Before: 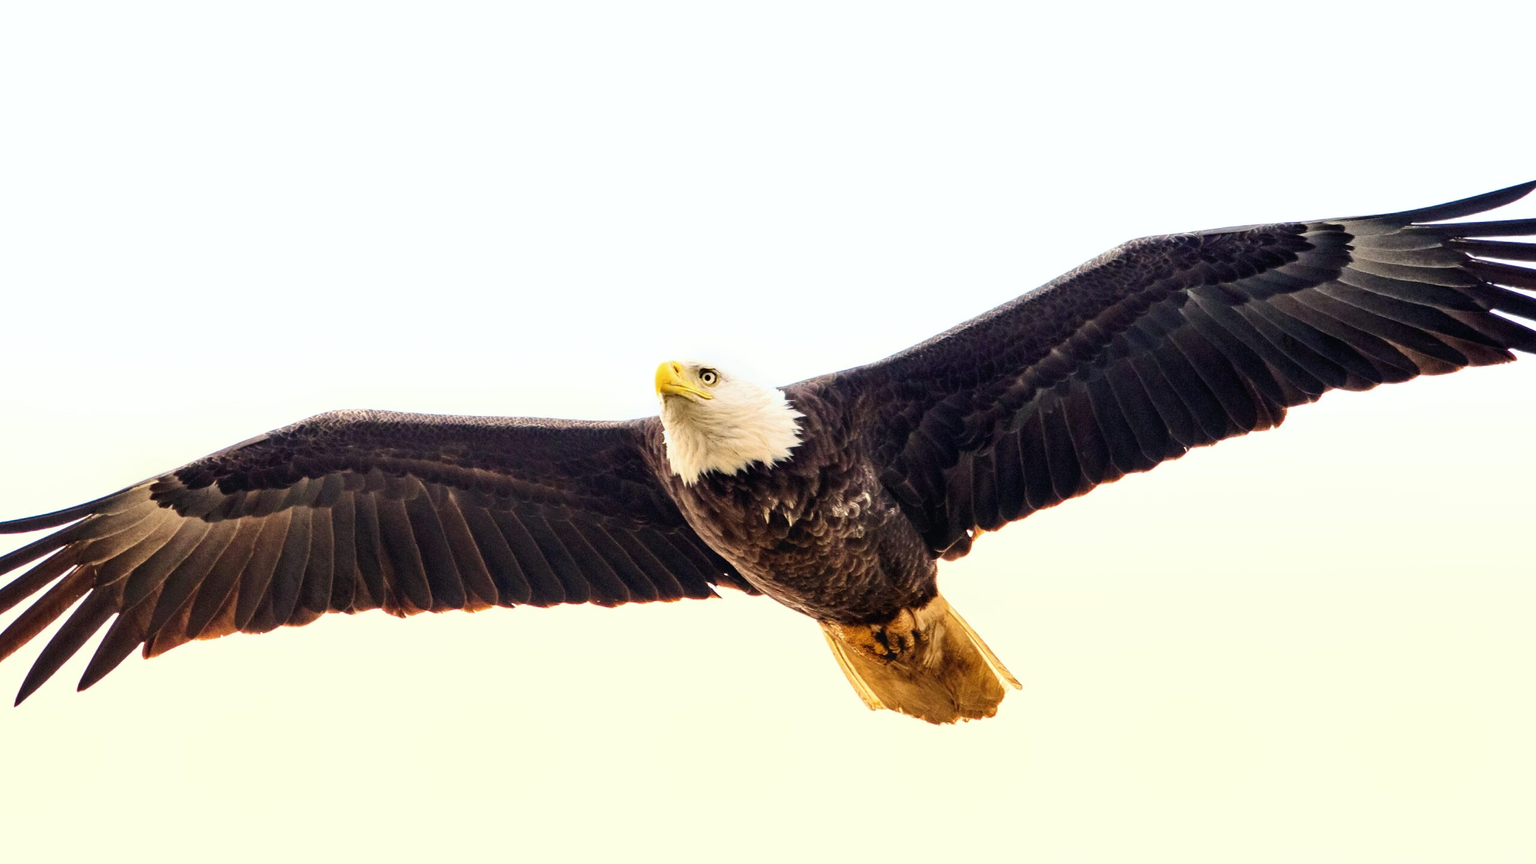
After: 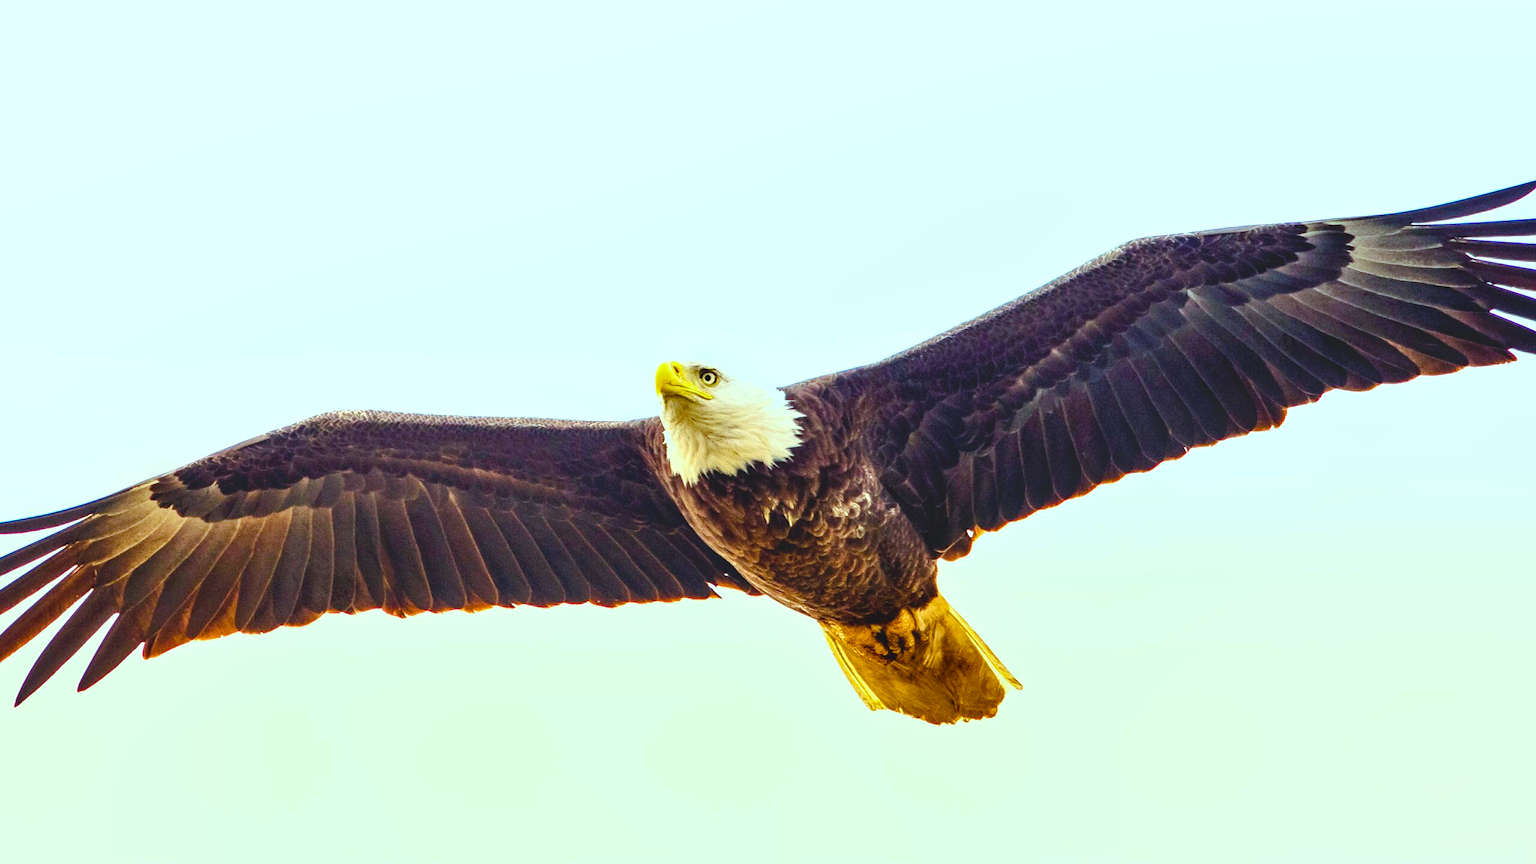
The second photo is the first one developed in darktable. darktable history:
local contrast: detail 109%
shadows and highlights: shadows 36.33, highlights -26.75, soften with gaussian
color balance rgb: highlights gain › chroma 4.089%, highlights gain › hue 199.91°, linear chroma grading › global chroma 49.623%, perceptual saturation grading › global saturation 0.391%, perceptual saturation grading › highlights -19.72%, perceptual saturation grading › shadows 20.07%, perceptual brilliance grading › global brilliance 2.903%, perceptual brilliance grading › highlights -3.13%, perceptual brilliance grading › shadows 2.905%, global vibrance 25.023%, contrast 9.481%
